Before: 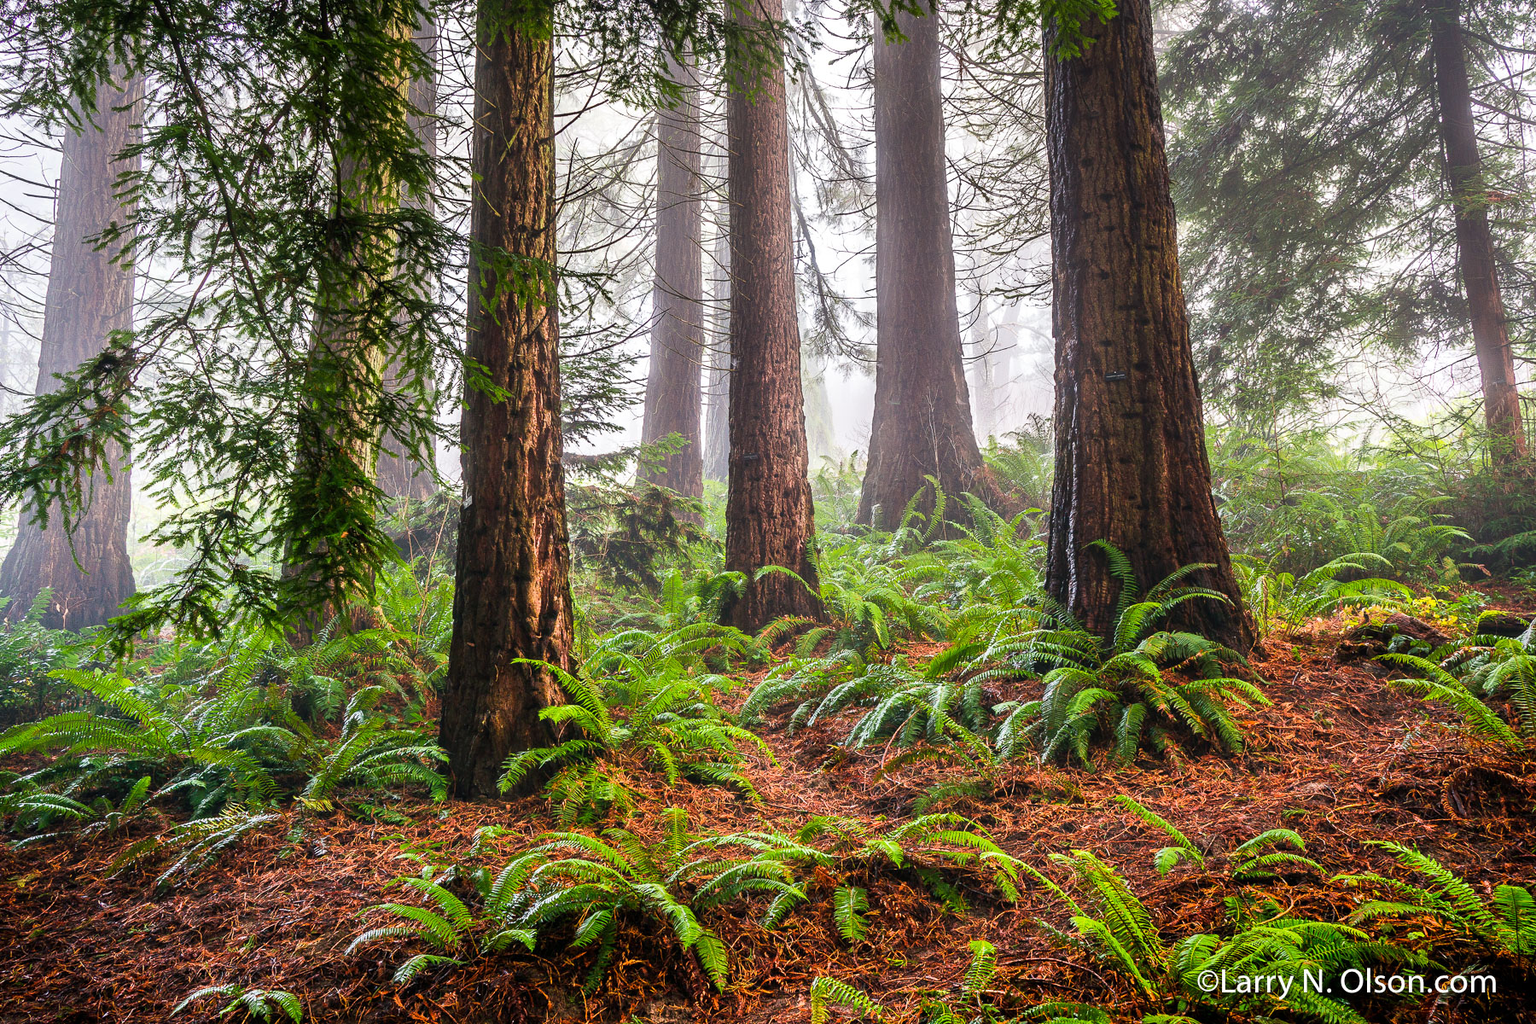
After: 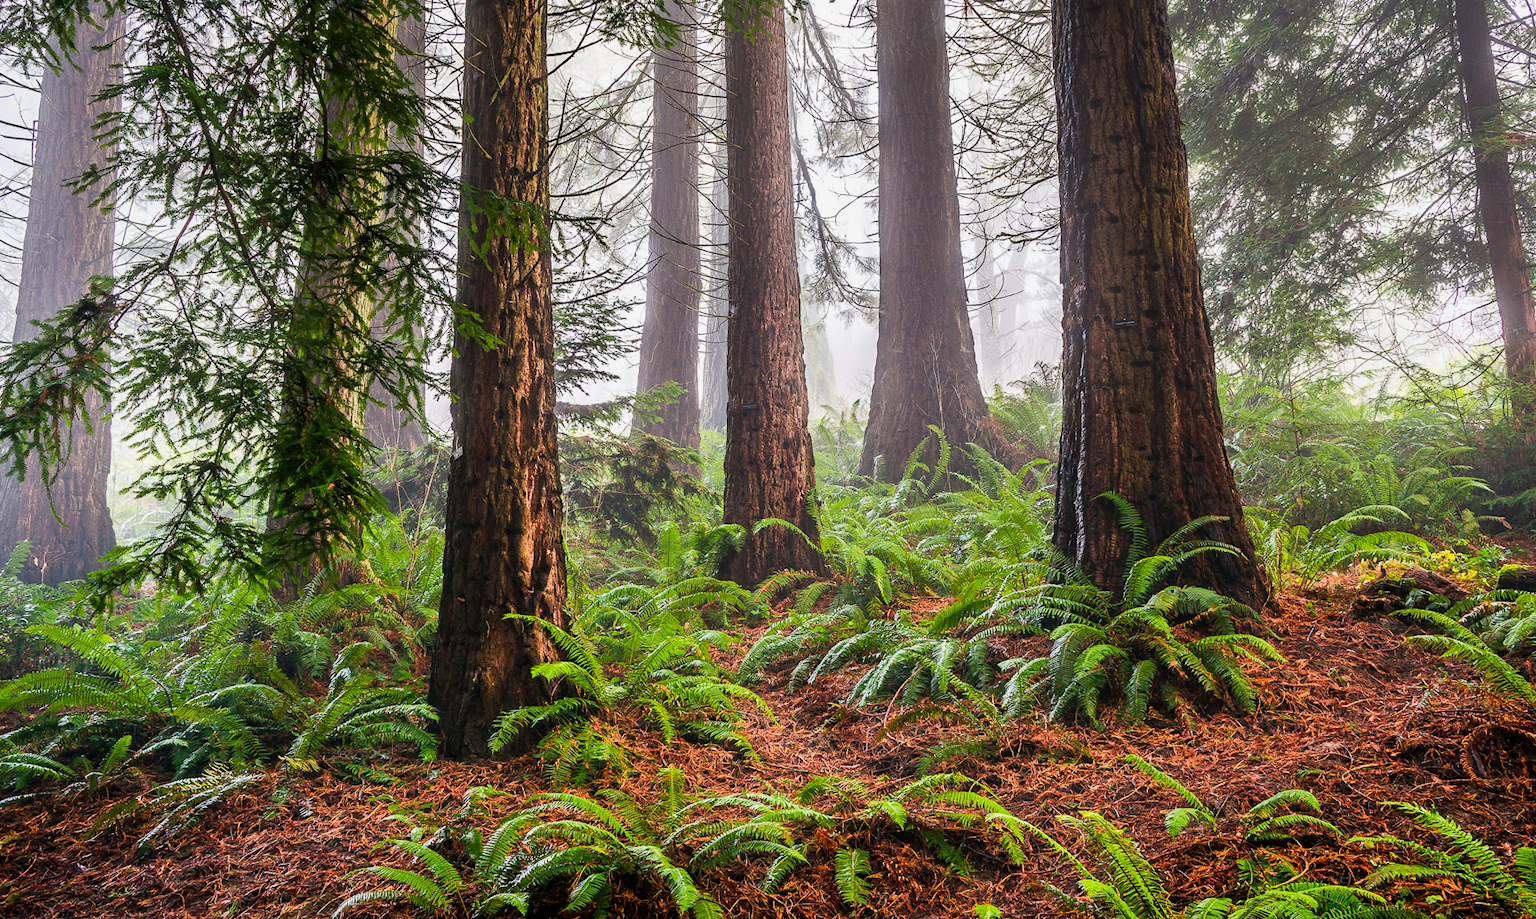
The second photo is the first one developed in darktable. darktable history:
crop: left 1.507%, top 6.147%, right 1.379%, bottom 6.637%
exposure: black level correction 0.001, exposure -0.125 EV, compensate exposure bias true, compensate highlight preservation false
